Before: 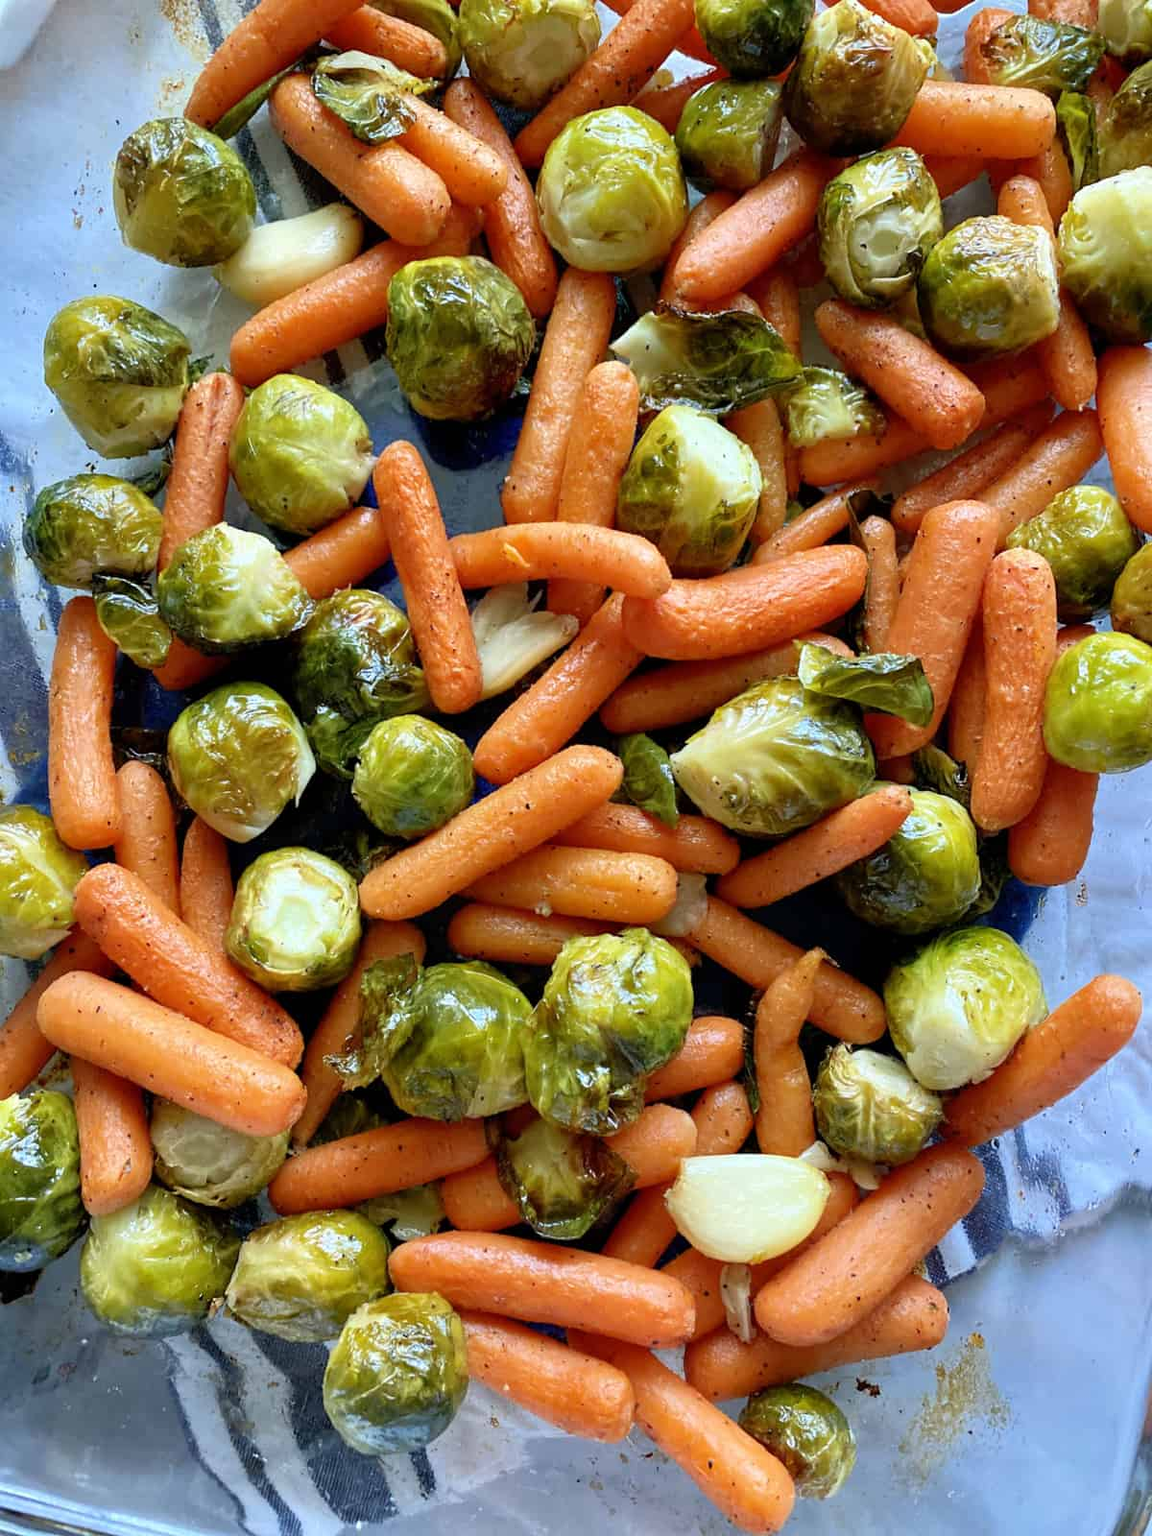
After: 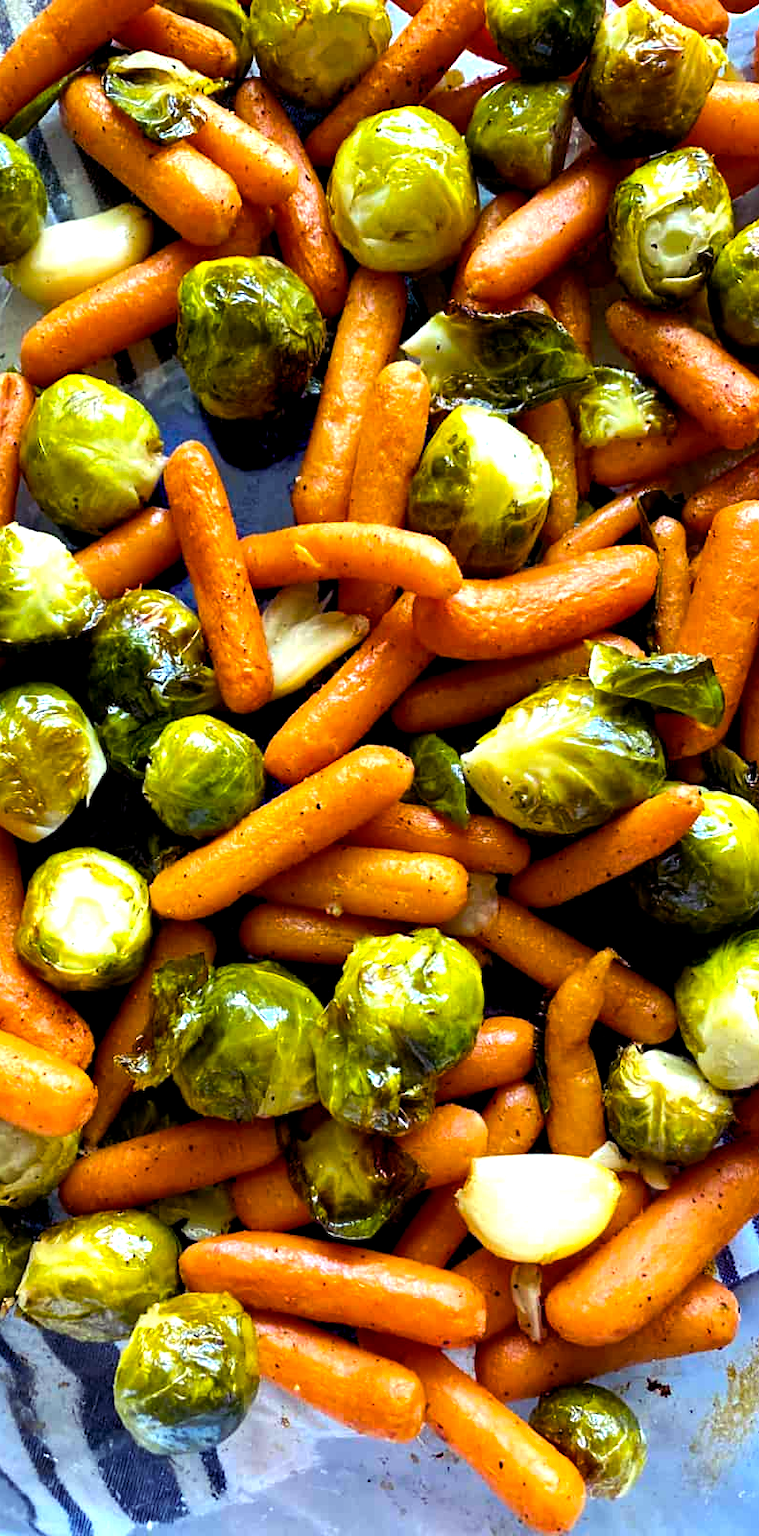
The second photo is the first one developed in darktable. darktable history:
crop and rotate: left 18.2%, right 15.804%
color balance rgb: shadows lift › luminance -21.565%, shadows lift › chroma 9.327%, shadows lift › hue 283.52°, global offset › luminance -0.503%, linear chroma grading › global chroma 14.35%, perceptual saturation grading › global saturation 32.984%, perceptual brilliance grading › highlights 19.973%, perceptual brilliance grading › mid-tones 20.332%, perceptual brilliance grading › shadows -19.935%
